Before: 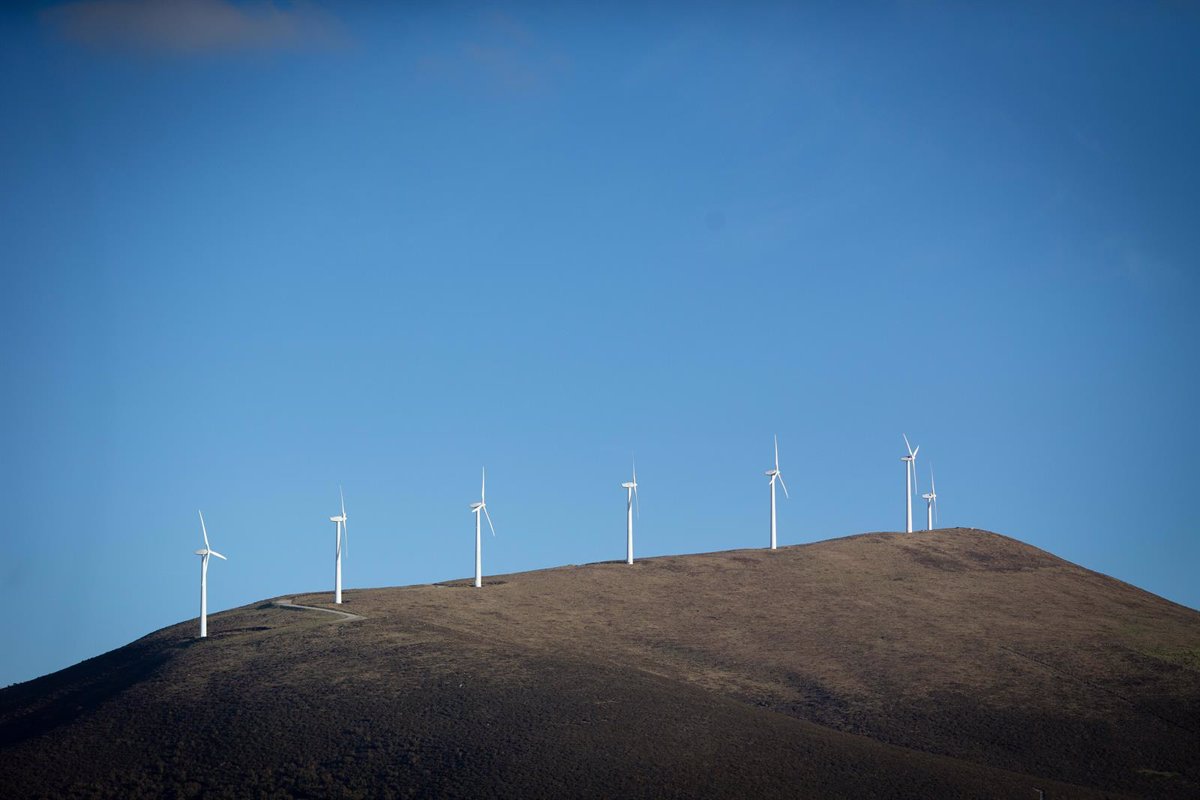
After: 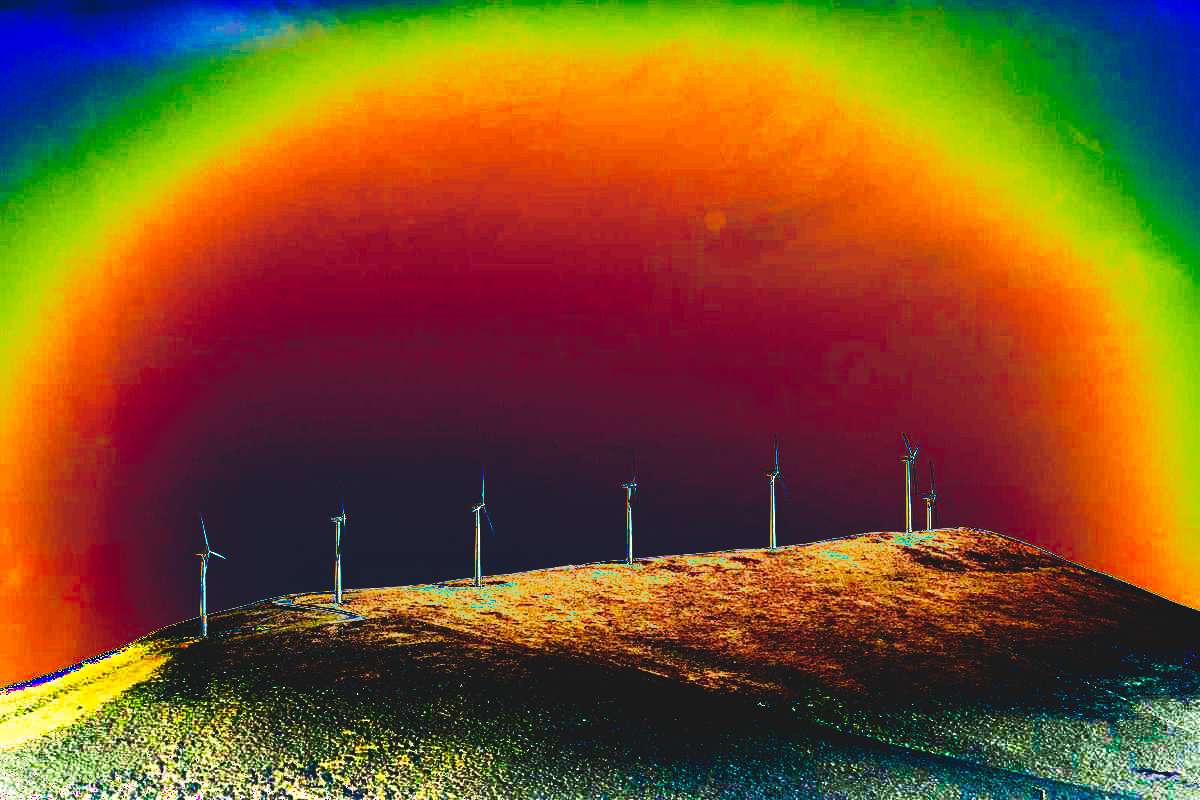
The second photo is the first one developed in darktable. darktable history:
velvia: on, module defaults
tone curve: curves: ch0 [(0, 0) (0.003, 0.99) (0.011, 0.983) (0.025, 0.934) (0.044, 0.719) (0.069, 0.382) (0.1, 0.204) (0.136, 0.093) (0.177, 0.094) (0.224, 0.093) (0.277, 0.098) (0.335, 0.214) (0.399, 0.616) (0.468, 0.827) (0.543, 0.464) (0.623, 0.145) (0.709, 0.127) (0.801, 0.187) (0.898, 0.203) (1, 1)], preserve colors none
haze removal: compatibility mode true, adaptive false
